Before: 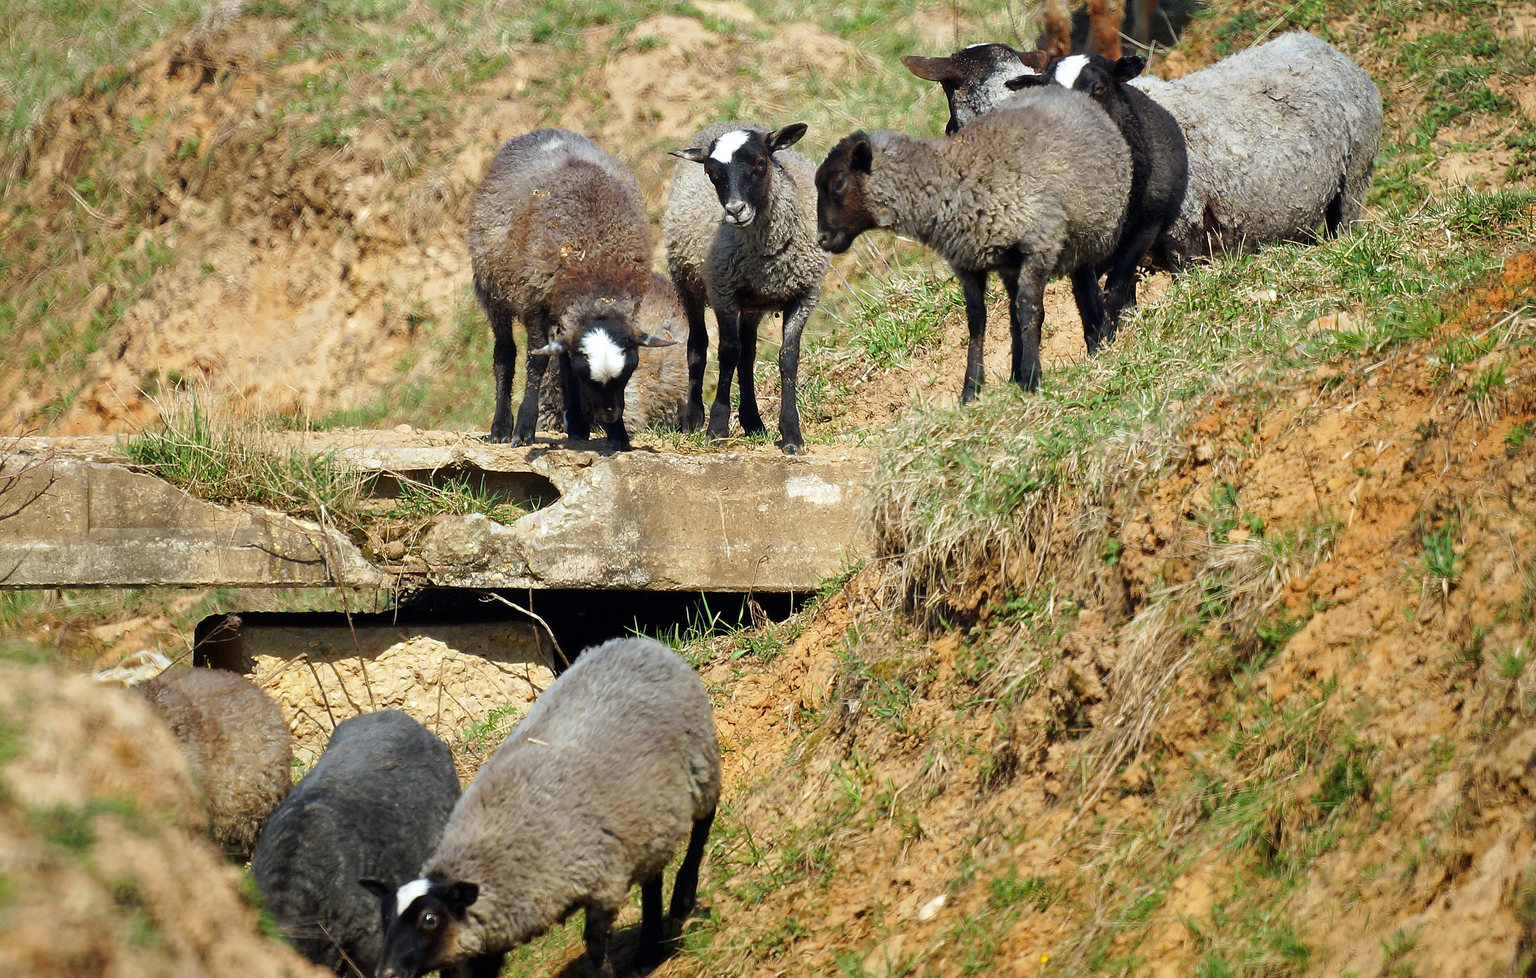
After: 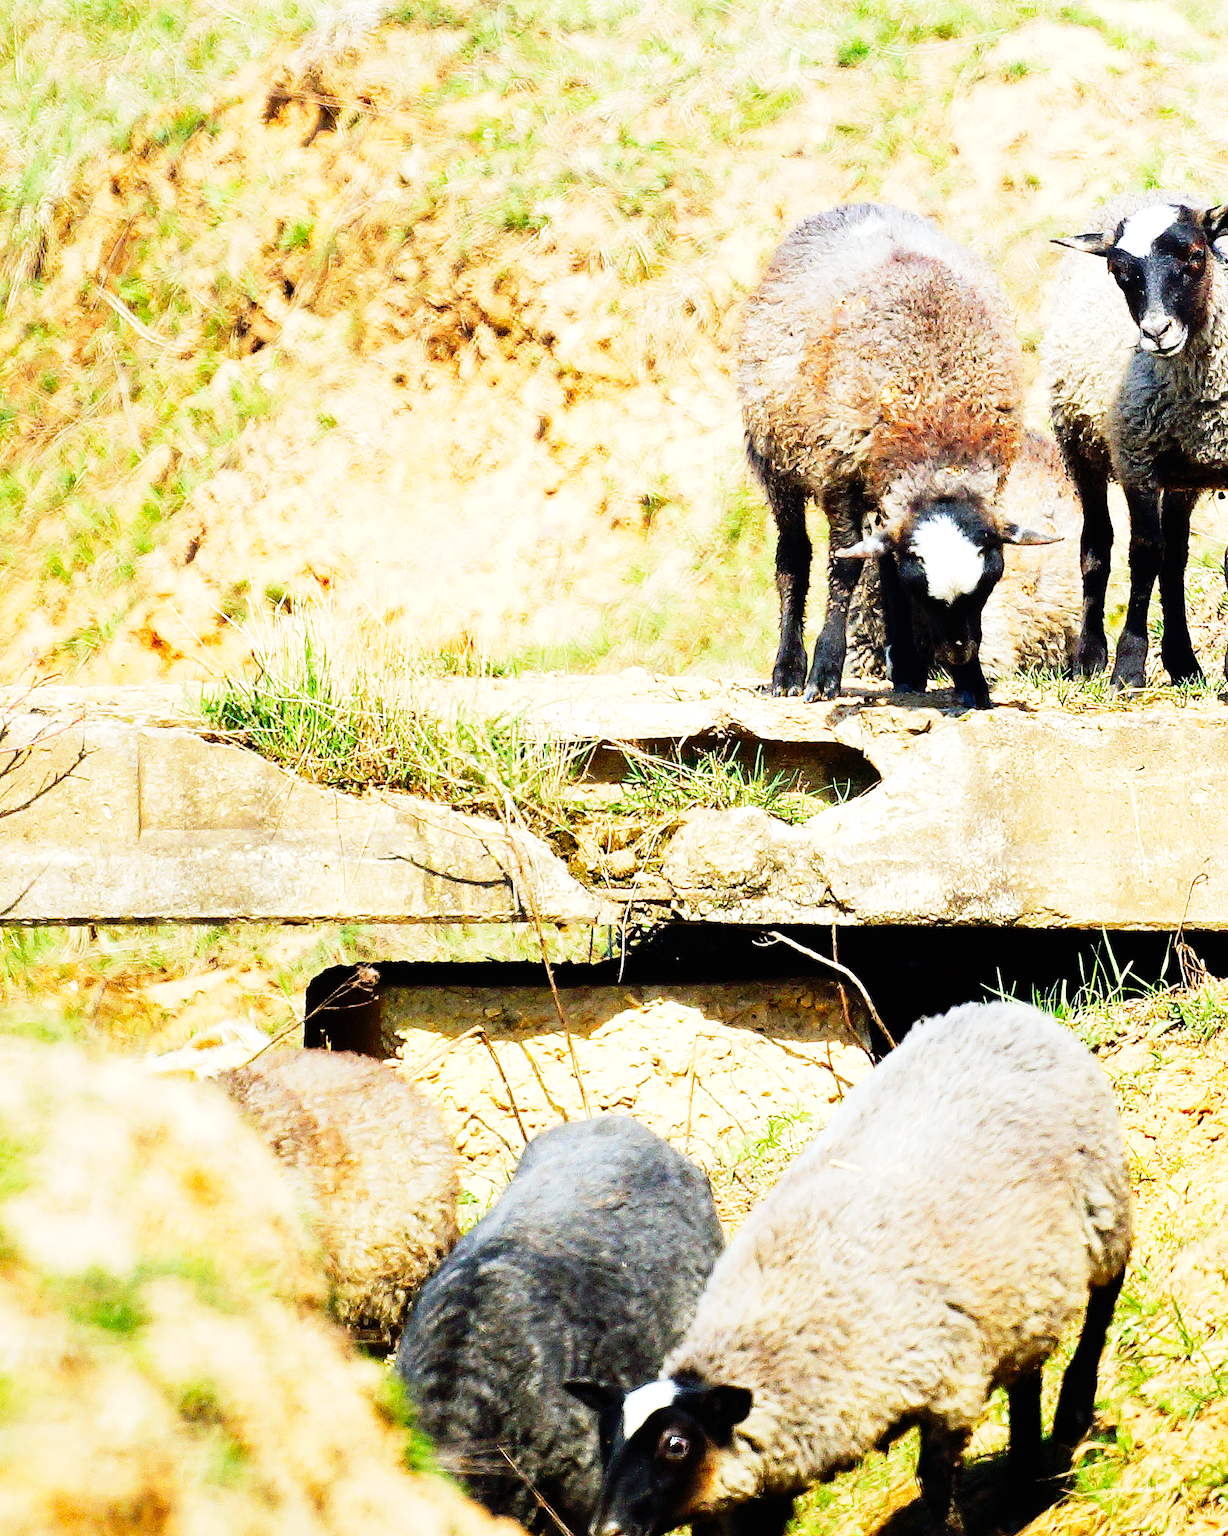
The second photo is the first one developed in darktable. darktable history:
tone equalizer: -8 EV -0.762 EV, -7 EV -0.727 EV, -6 EV -0.567 EV, -5 EV -0.398 EV, -3 EV 0.37 EV, -2 EV 0.6 EV, -1 EV 0.676 EV, +0 EV 0.77 EV, mask exposure compensation -0.487 EV
base curve: curves: ch0 [(0, 0) (0, 0.001) (0.001, 0.001) (0.004, 0.002) (0.007, 0.004) (0.015, 0.013) (0.033, 0.045) (0.052, 0.096) (0.075, 0.17) (0.099, 0.241) (0.163, 0.42) (0.219, 0.55) (0.259, 0.616) (0.327, 0.722) (0.365, 0.765) (0.522, 0.873) (0.547, 0.881) (0.689, 0.919) (0.826, 0.952) (1, 1)], preserve colors none
color correction: highlights b* 0.015, saturation 1.3
crop and rotate: left 0.013%, top 0%, right 49.06%
